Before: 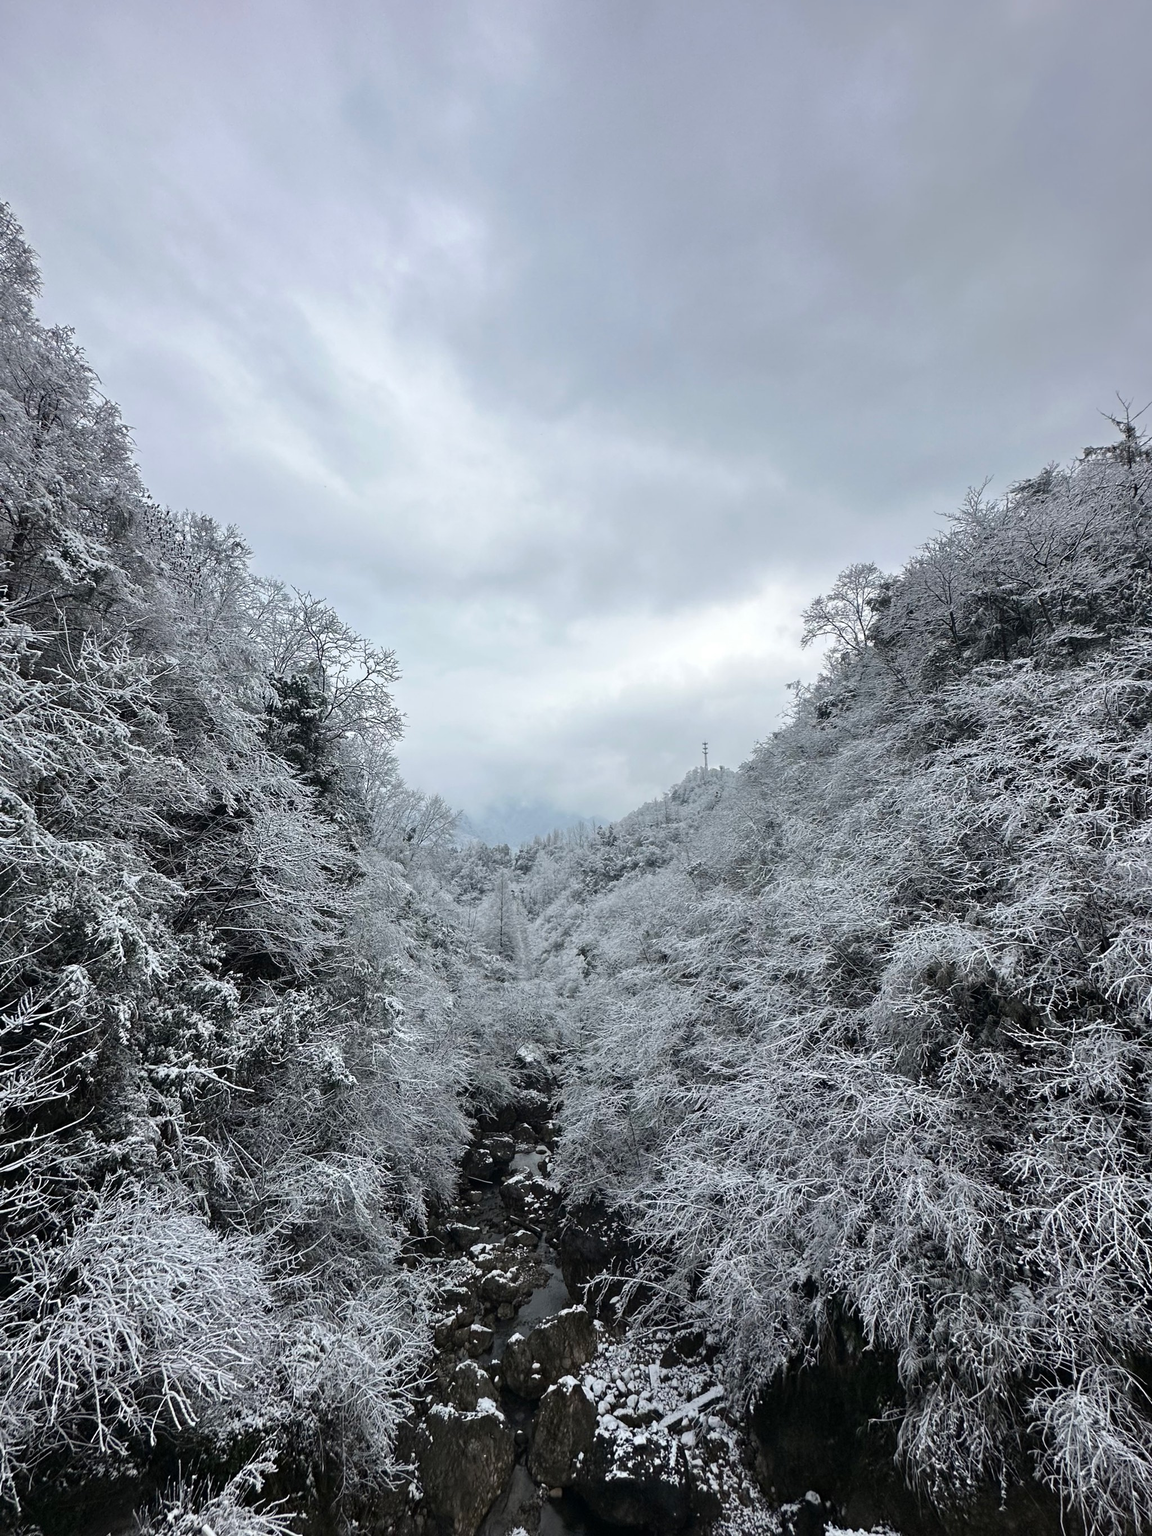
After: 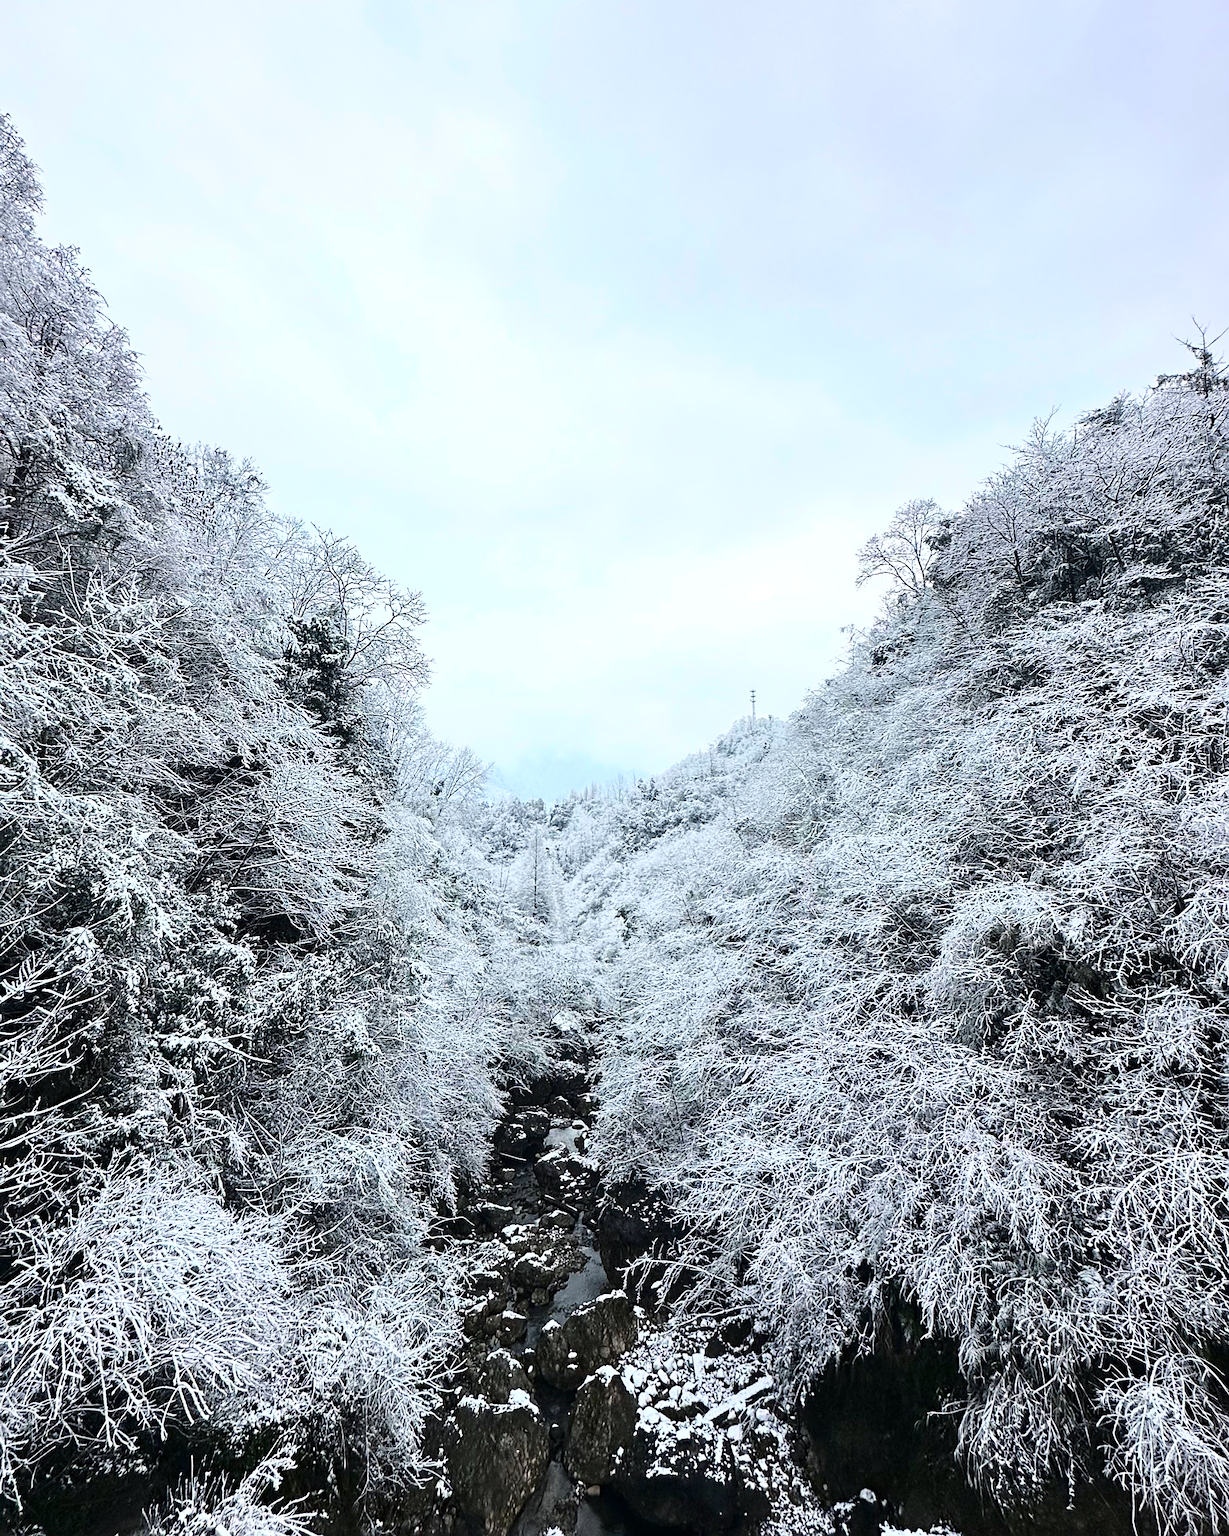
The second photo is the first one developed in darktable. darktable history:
base curve: curves: ch0 [(0, 0) (0.026, 0.03) (0.109, 0.232) (0.351, 0.748) (0.669, 0.968) (1, 1)]
color balance rgb: shadows lift › chroma 2.007%, shadows lift › hue 248.08°, perceptual saturation grading › global saturation 17.108%, global vibrance 20%
crop and rotate: top 6.299%
sharpen: on, module defaults
